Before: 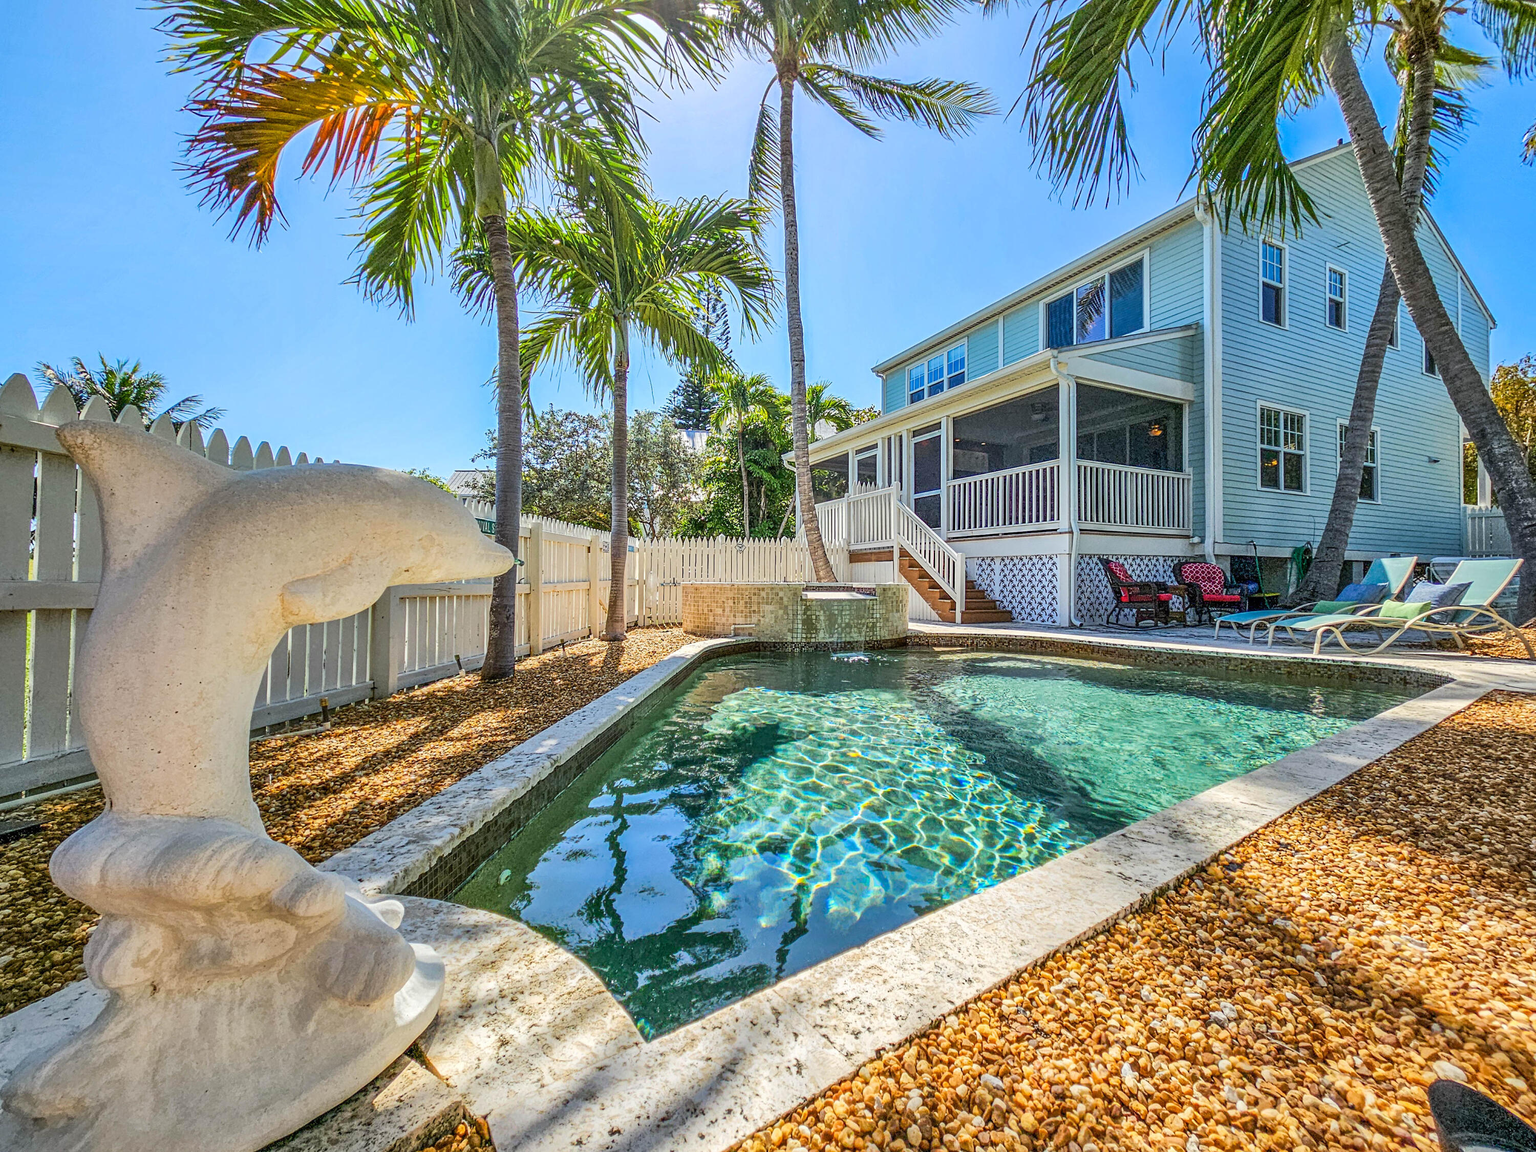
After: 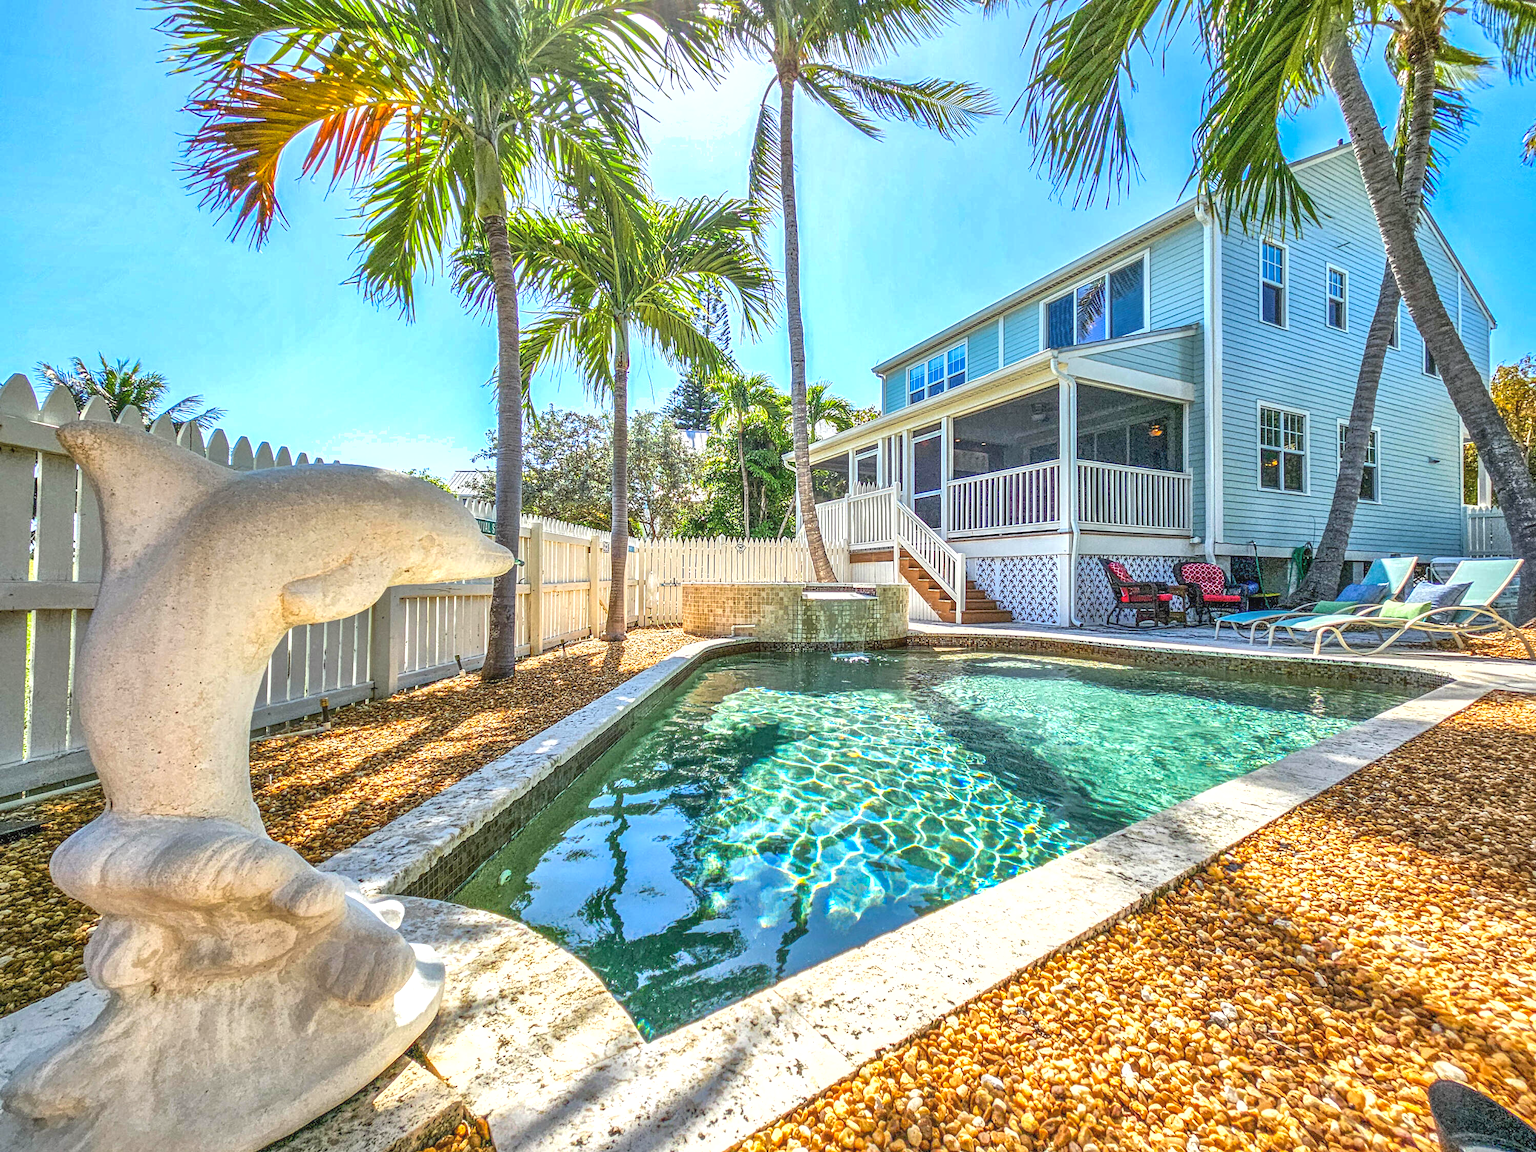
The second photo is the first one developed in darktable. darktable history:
local contrast: on, module defaults
exposure: black level correction 0, exposure 0.692 EV, compensate highlight preservation false
contrast equalizer: y [[0.6 ×6], [0.55 ×6], [0 ×6], [0 ×6], [0 ×6]], mix -0.18
shadows and highlights: highlights color adjustment 32.29%
